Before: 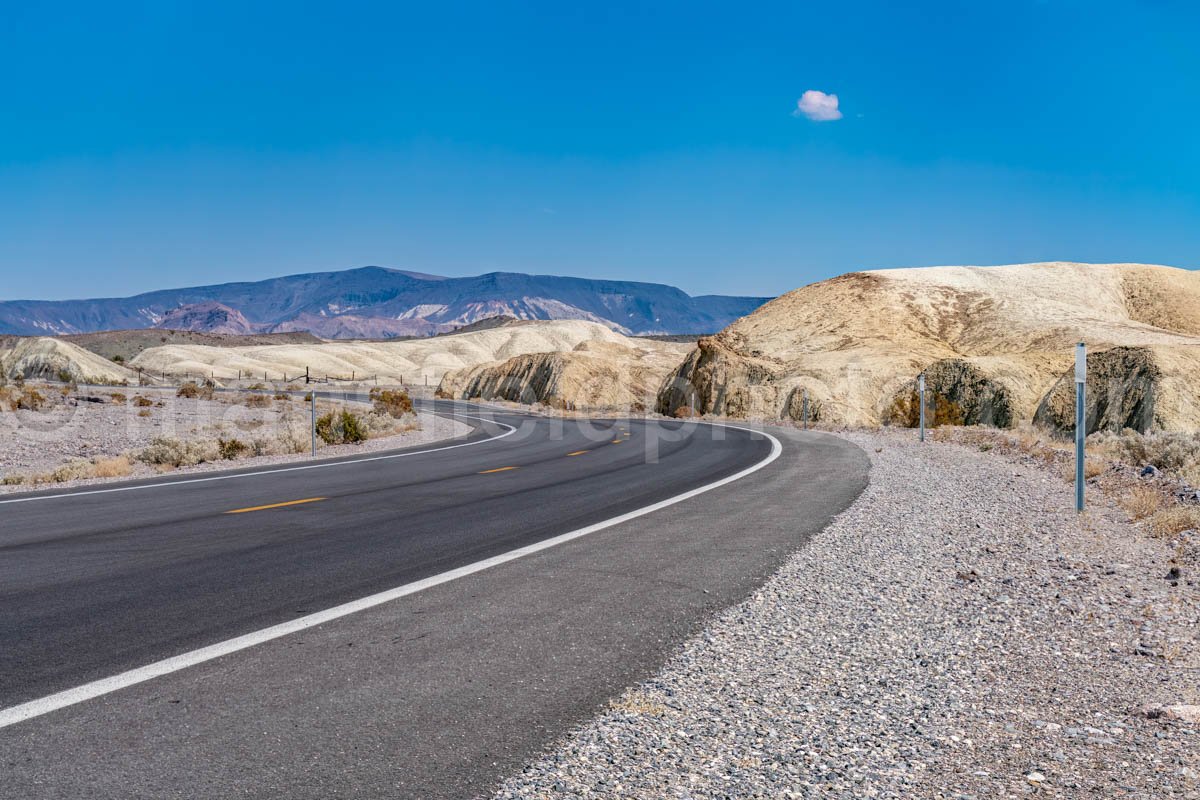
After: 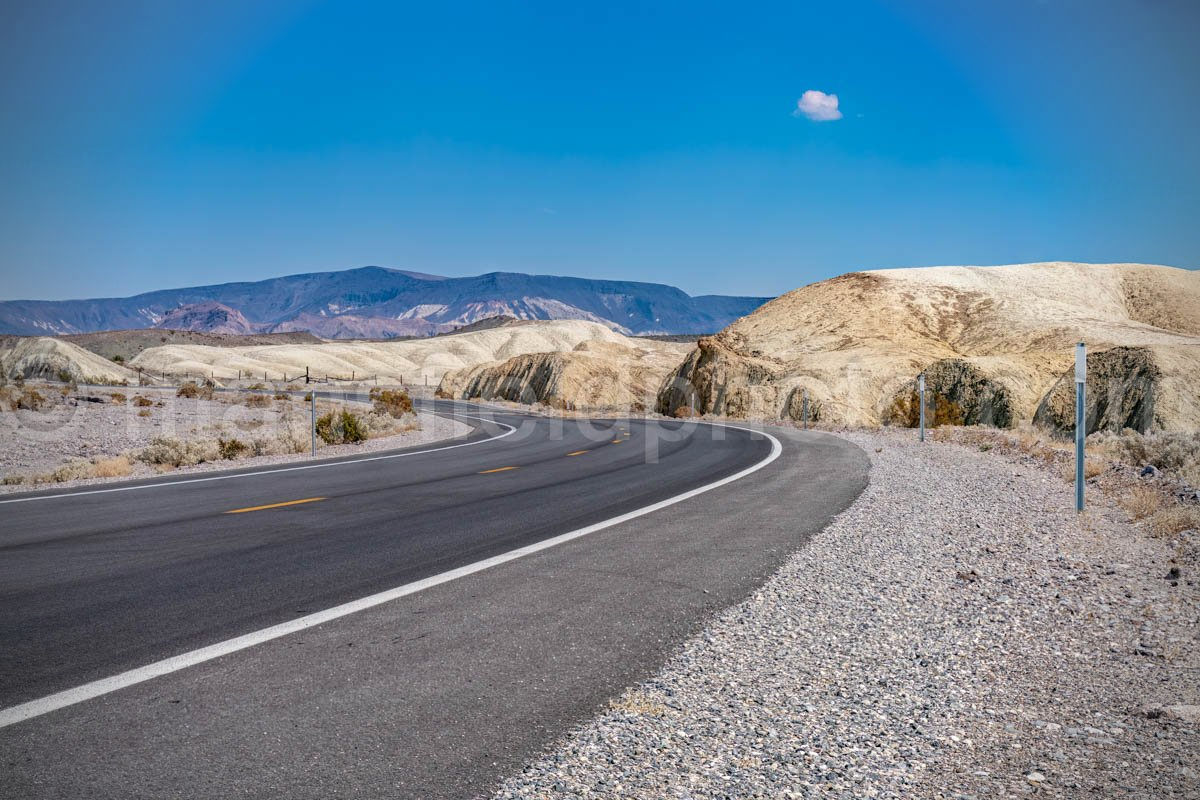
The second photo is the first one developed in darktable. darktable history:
vignetting: brightness -0.706, saturation -0.488
